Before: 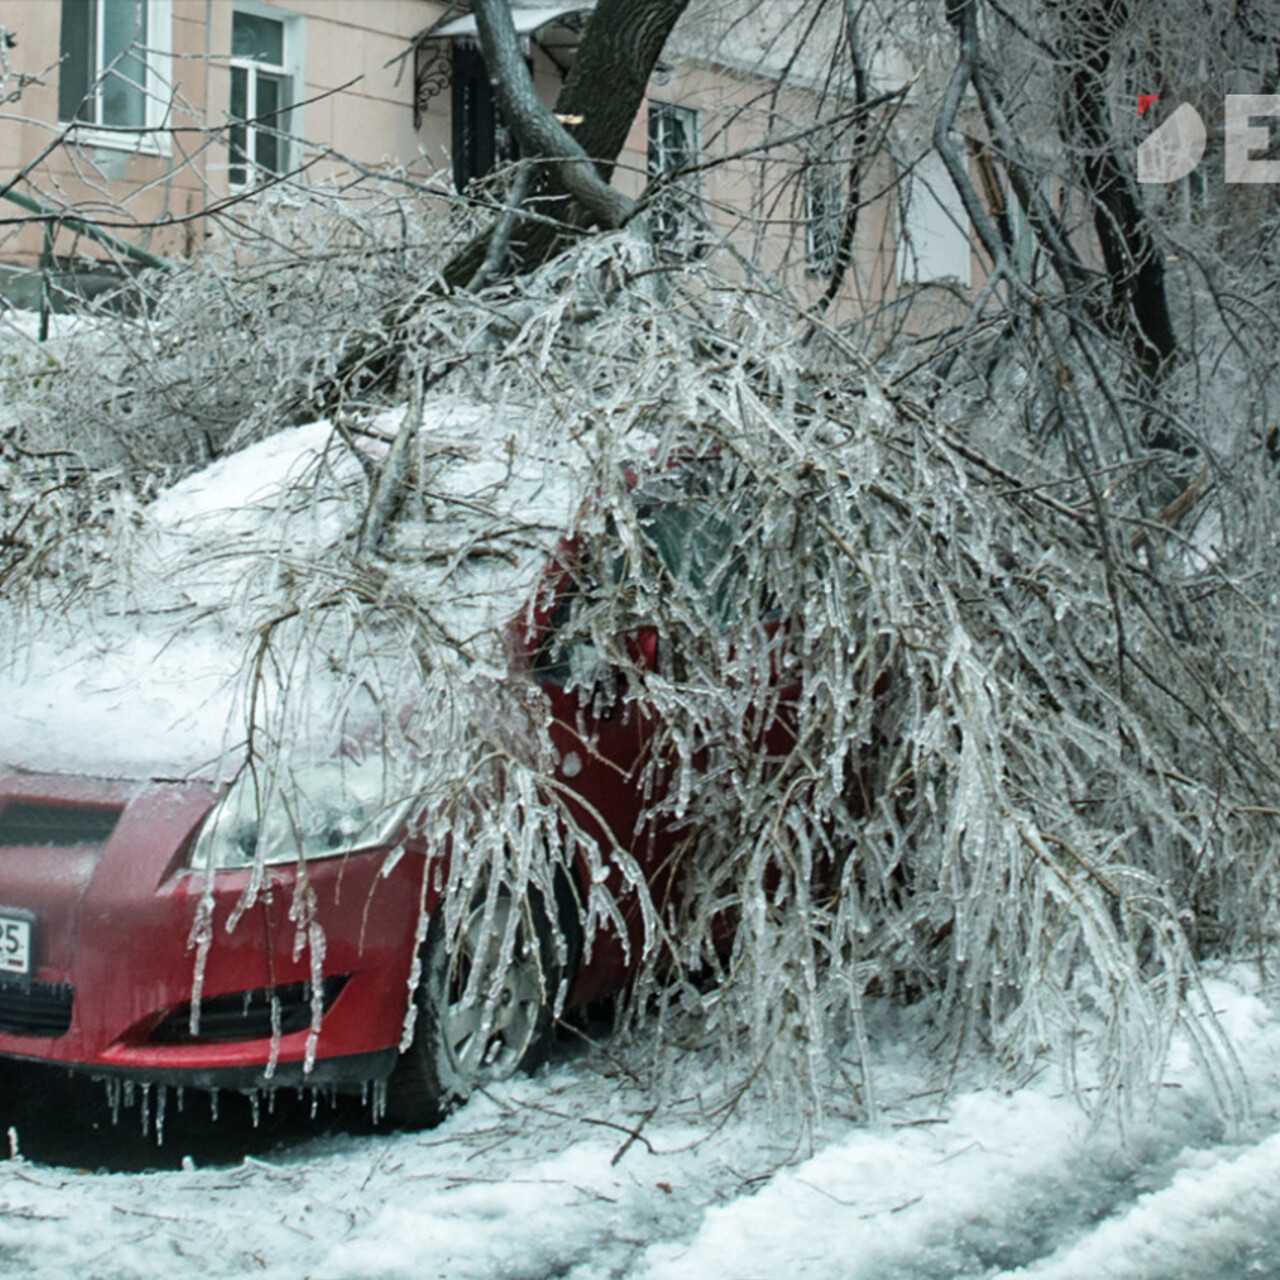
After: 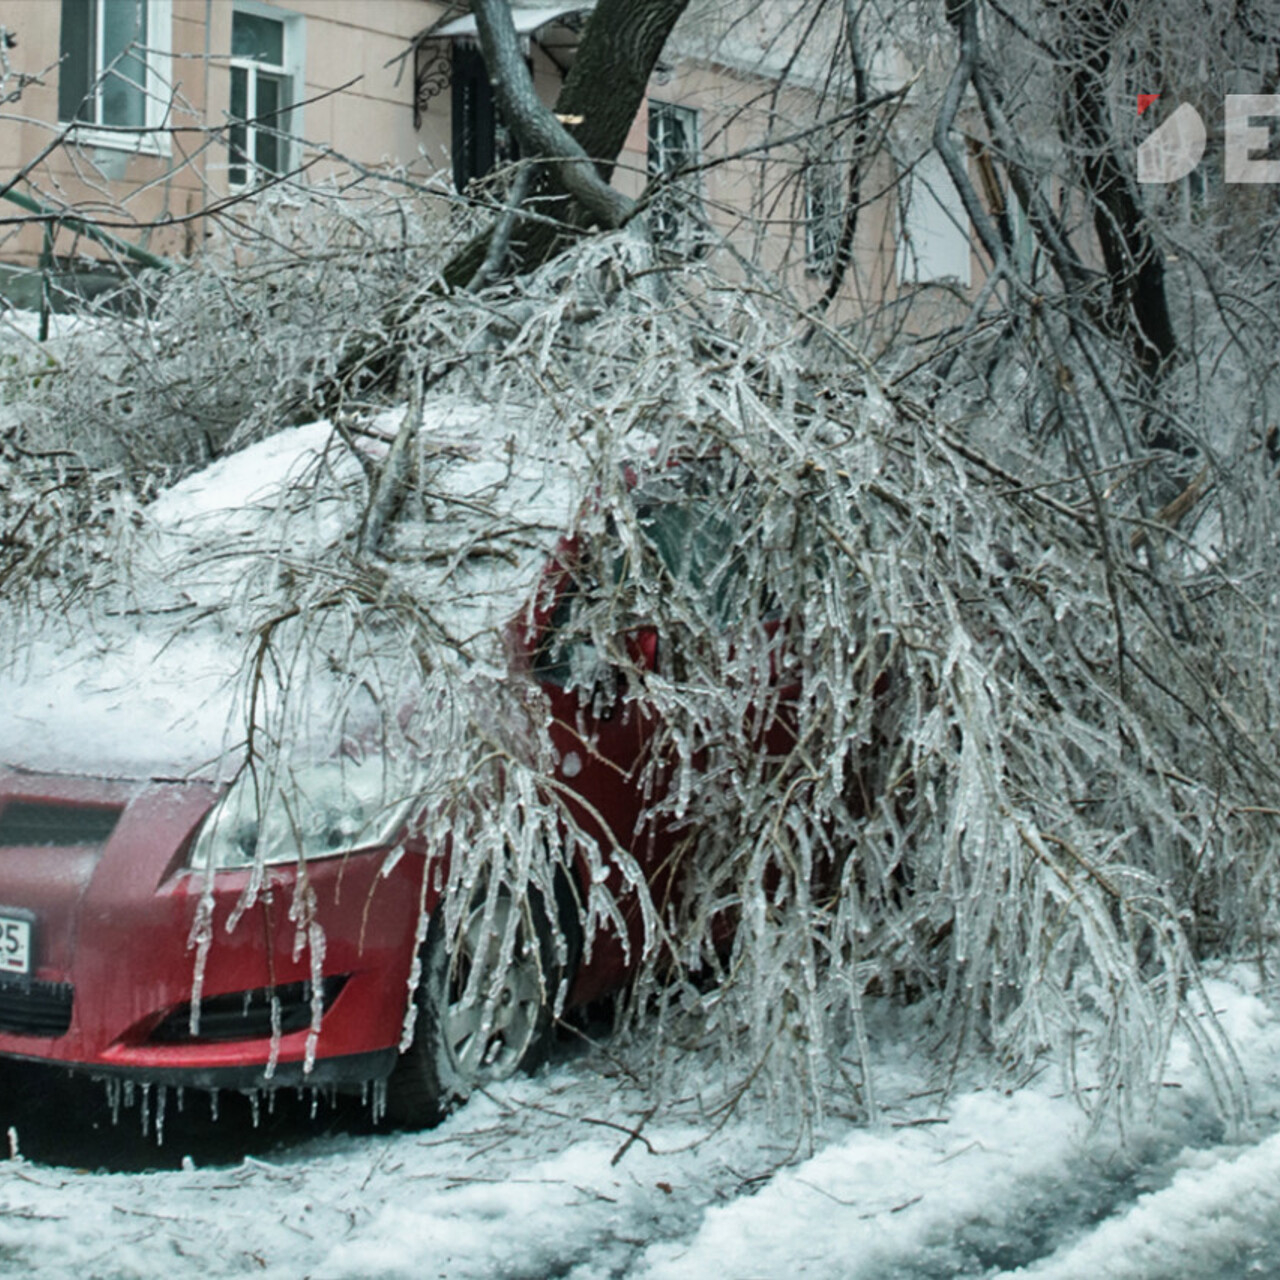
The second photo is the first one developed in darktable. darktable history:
shadows and highlights: shadows 43.77, white point adjustment -1.3, soften with gaussian
